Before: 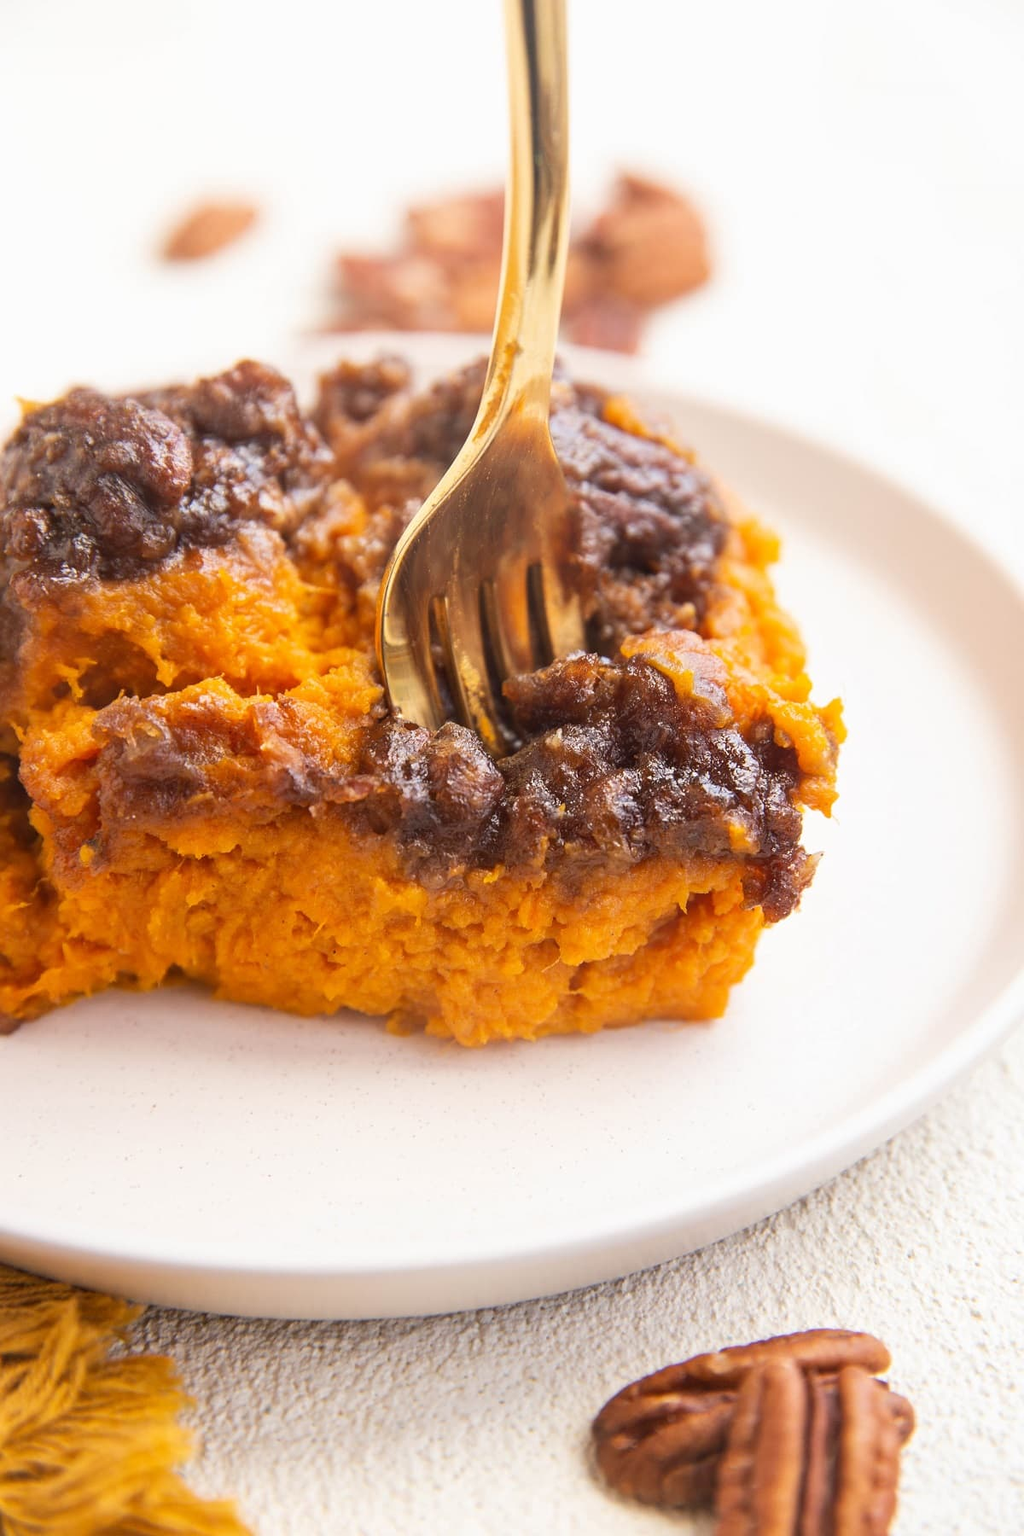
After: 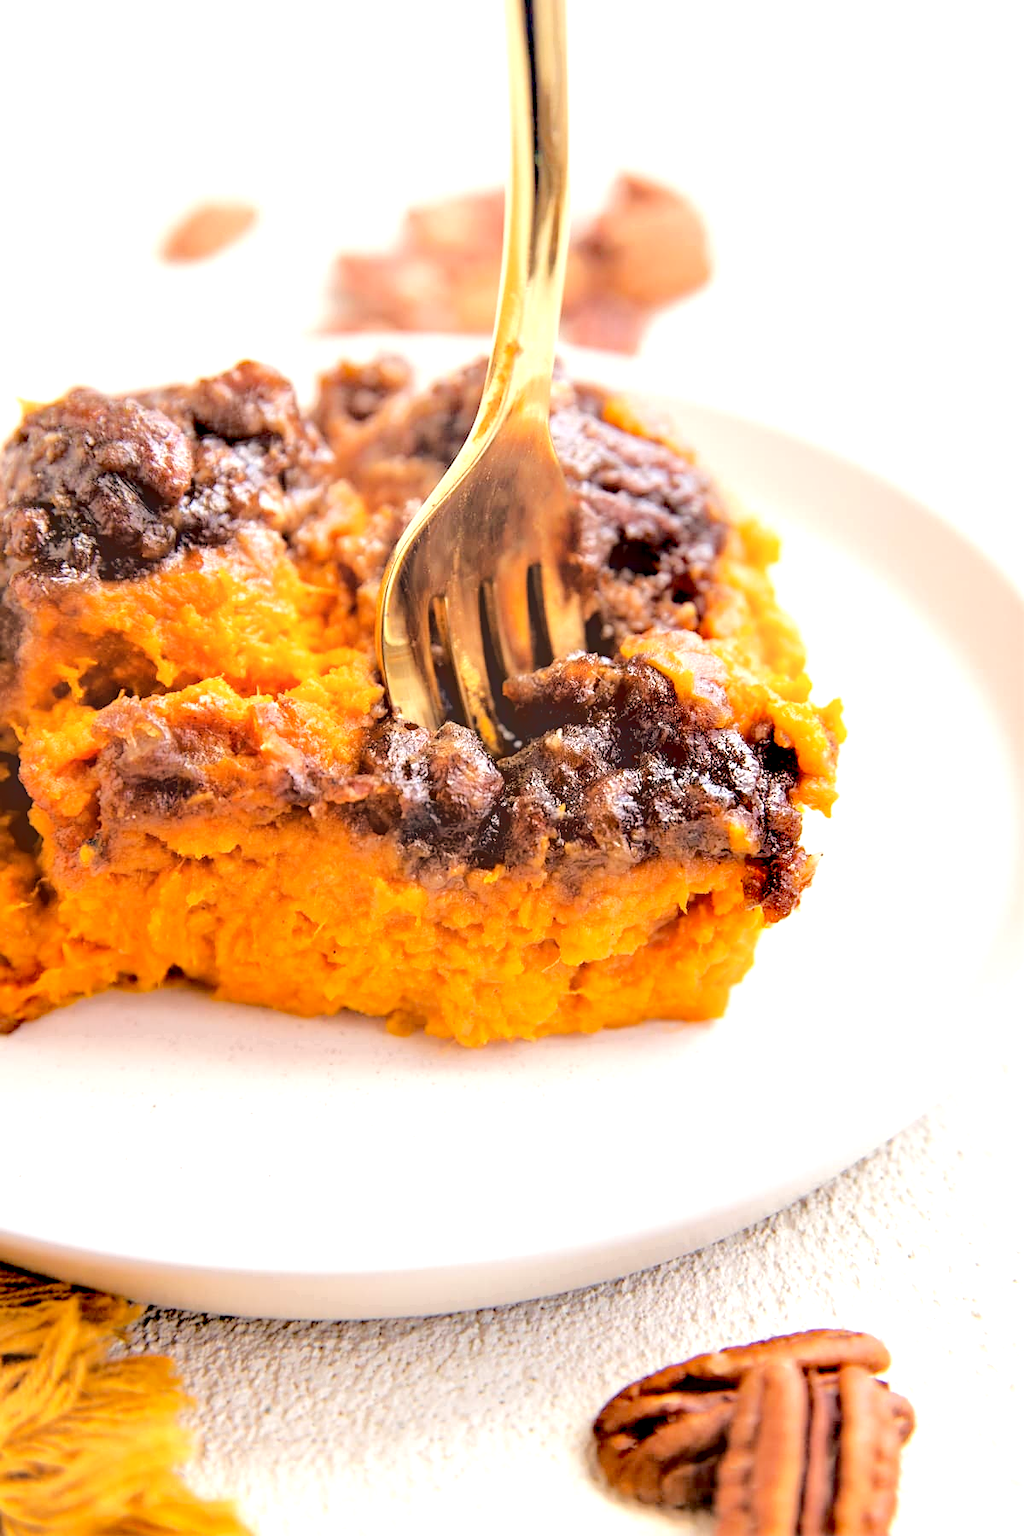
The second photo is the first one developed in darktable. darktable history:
base curve: curves: ch0 [(0.065, 0.026) (0.236, 0.358) (0.53, 0.546) (0.777, 0.841) (0.924, 0.992)], fusion 1
